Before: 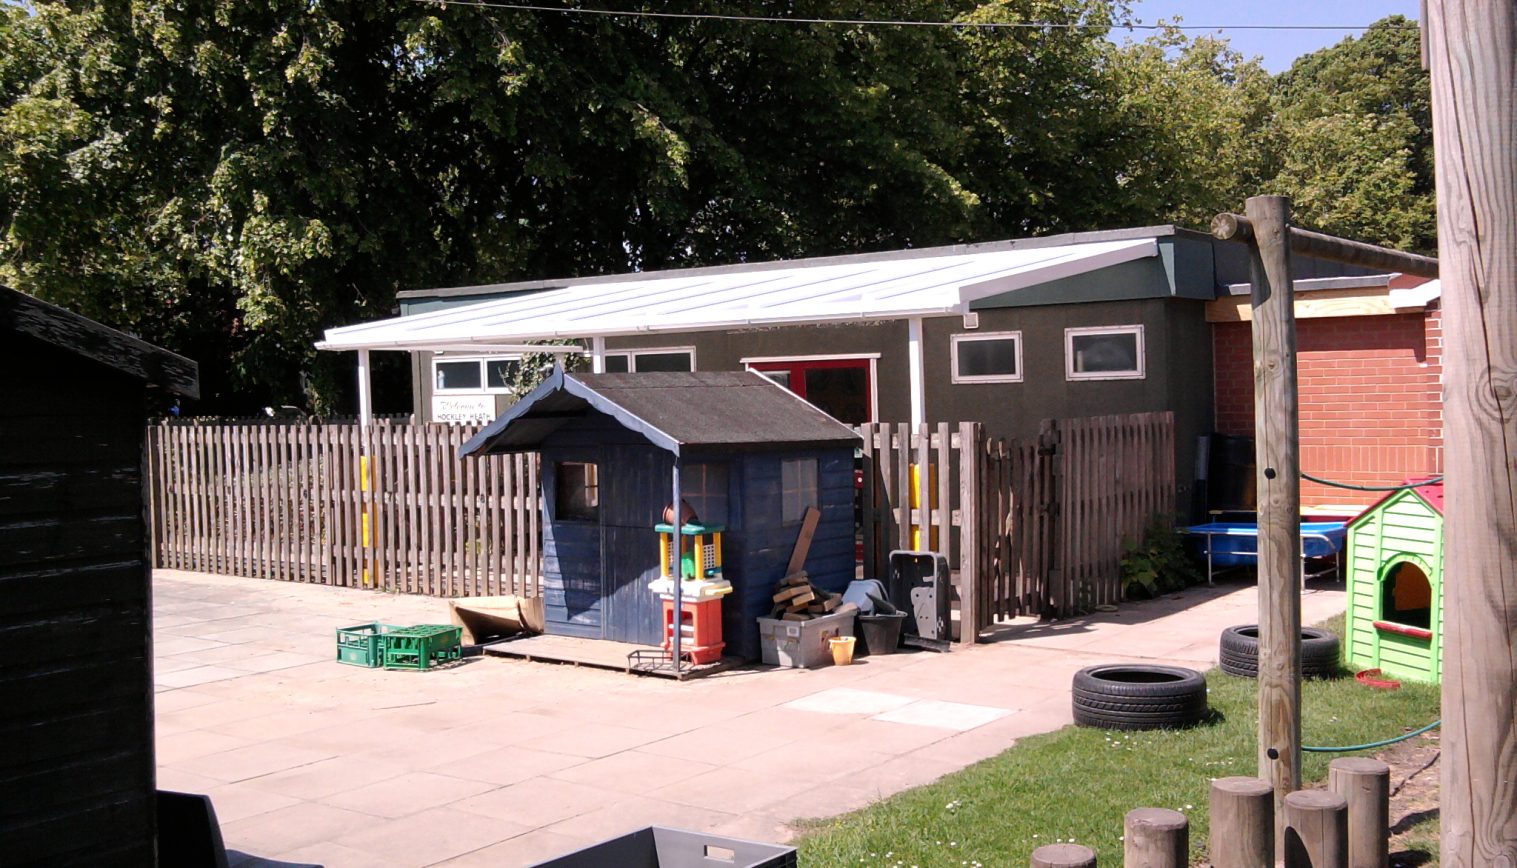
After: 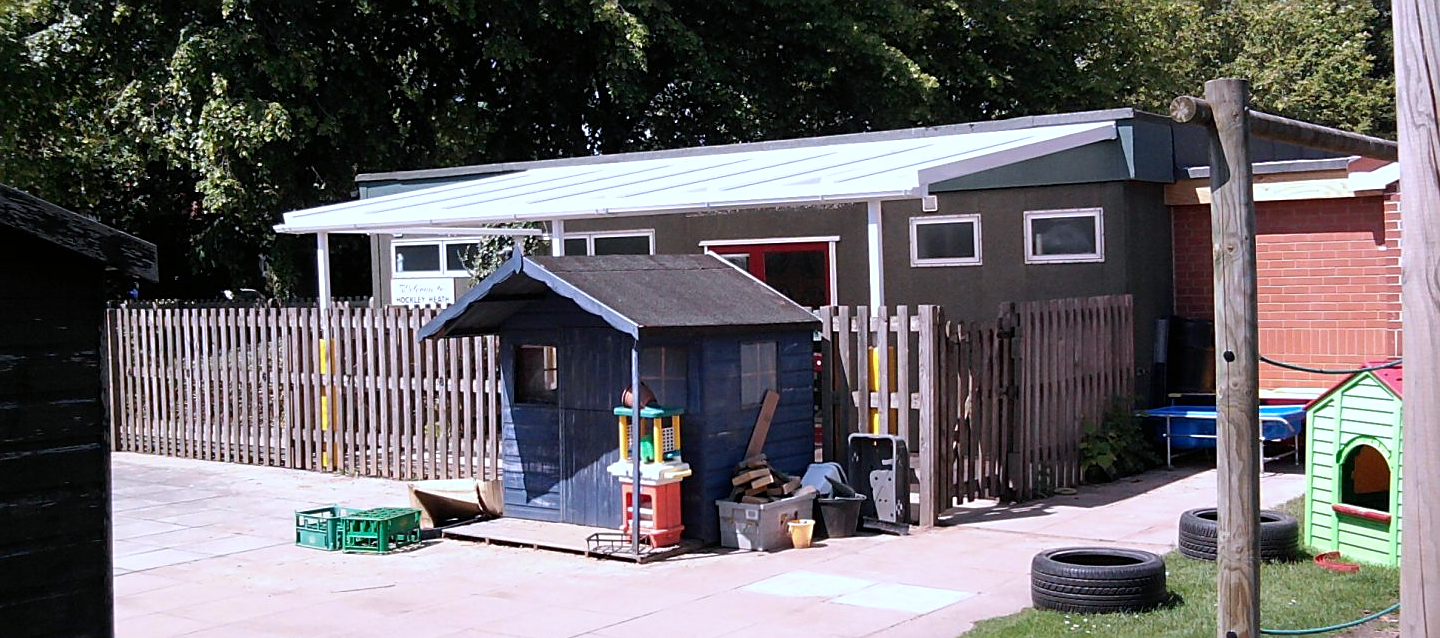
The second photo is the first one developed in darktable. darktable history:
crop and rotate: left 2.813%, top 13.635%, right 2.246%, bottom 12.839%
color calibration: x 0.372, y 0.386, temperature 4283.77 K
sharpen: on, module defaults
